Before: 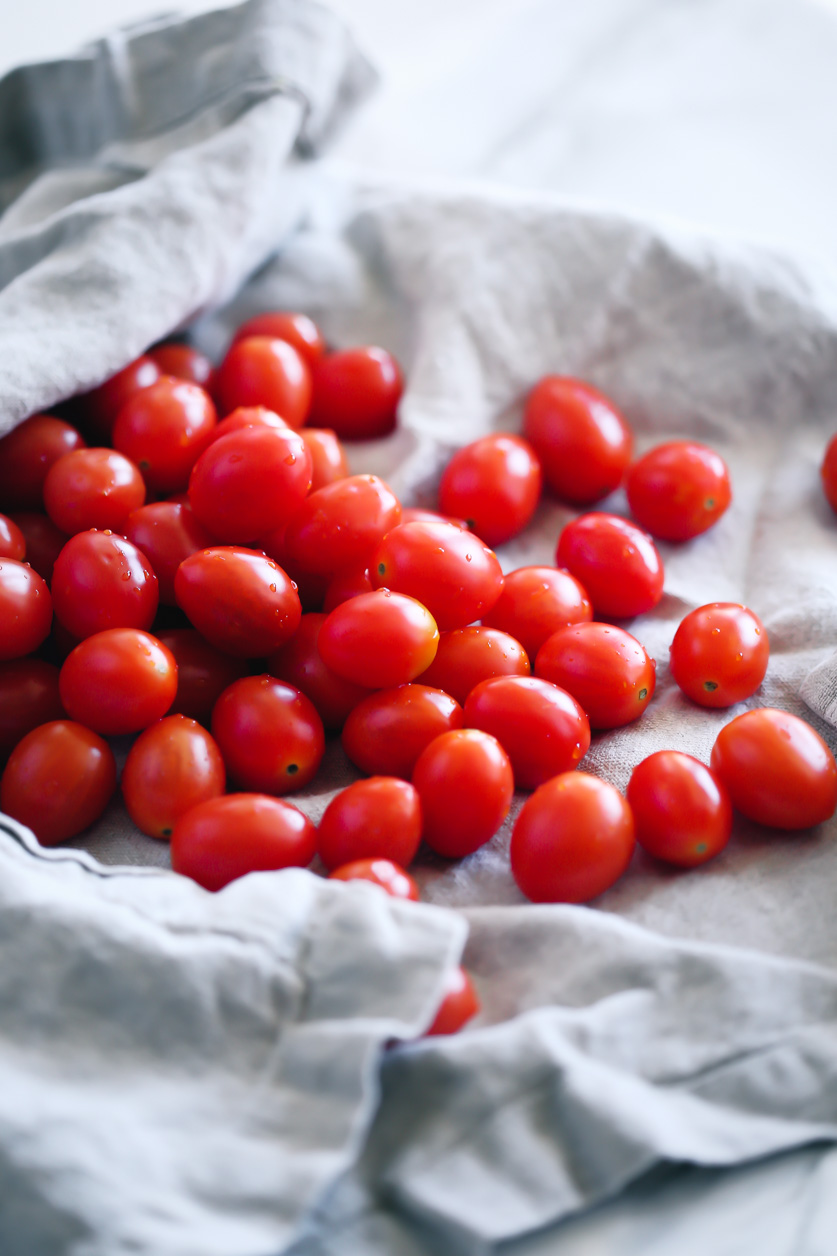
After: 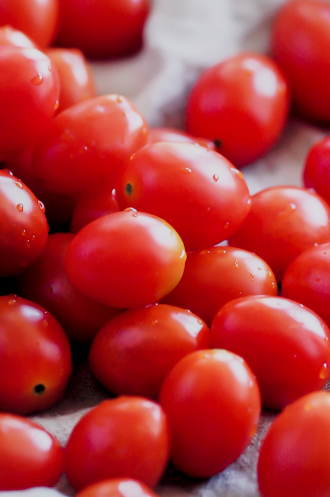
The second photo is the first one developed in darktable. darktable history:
local contrast: on, module defaults
filmic rgb: black relative exposure -16 EV, white relative exposure 6.91 EV, threshold 2.96 EV, hardness 4.66, enable highlight reconstruction true
crop: left 30.336%, top 30.279%, right 30.199%, bottom 30.125%
